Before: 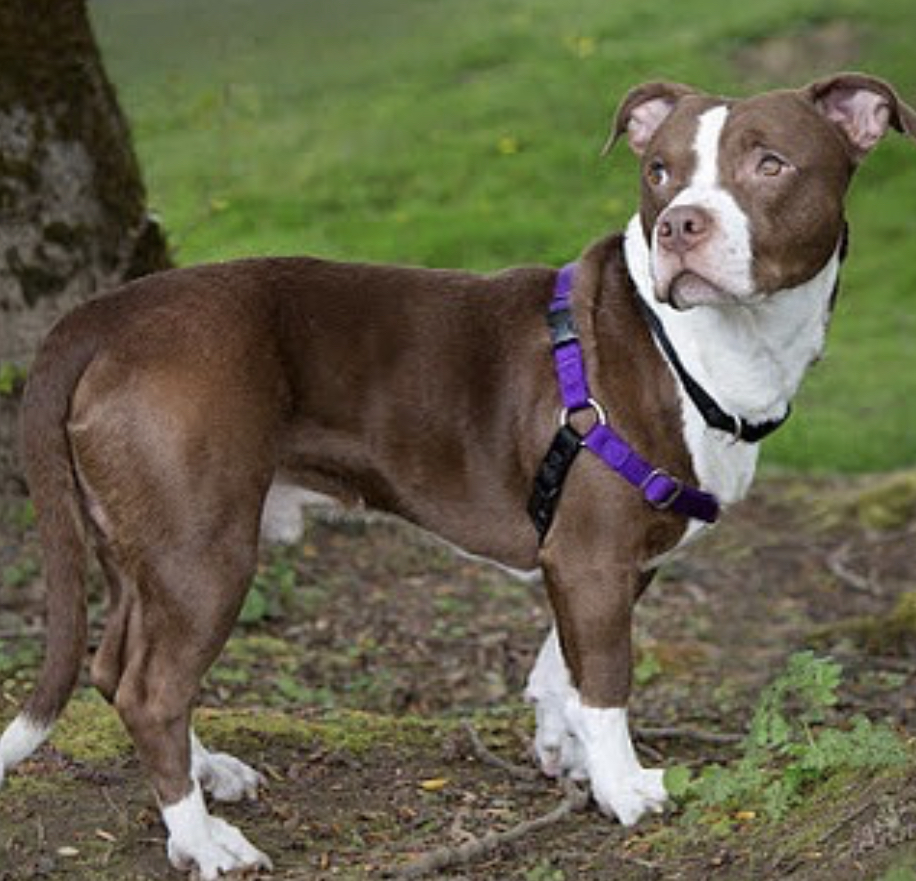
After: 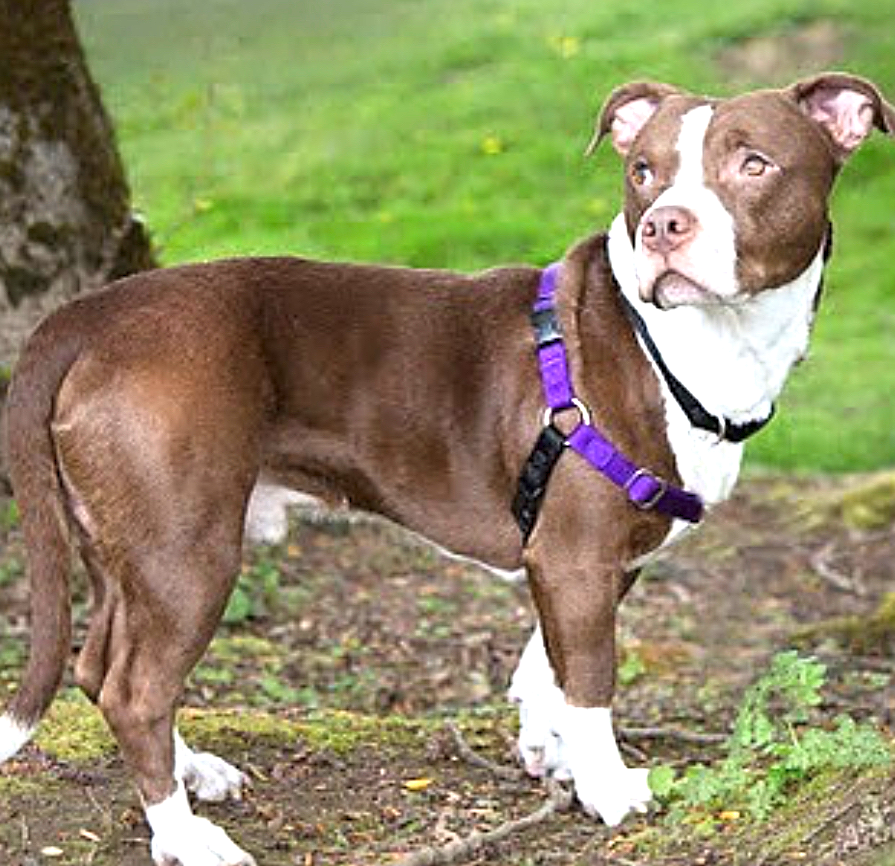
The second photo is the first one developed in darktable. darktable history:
crop and rotate: left 1.759%, right 0.515%, bottom 1.698%
levels: mode automatic, levels [0.016, 0.484, 0.953]
exposure: black level correction 0, exposure 1.105 EV, compensate highlight preservation false
sharpen: on, module defaults
shadows and highlights: shadows 0.158, highlights 40.75
